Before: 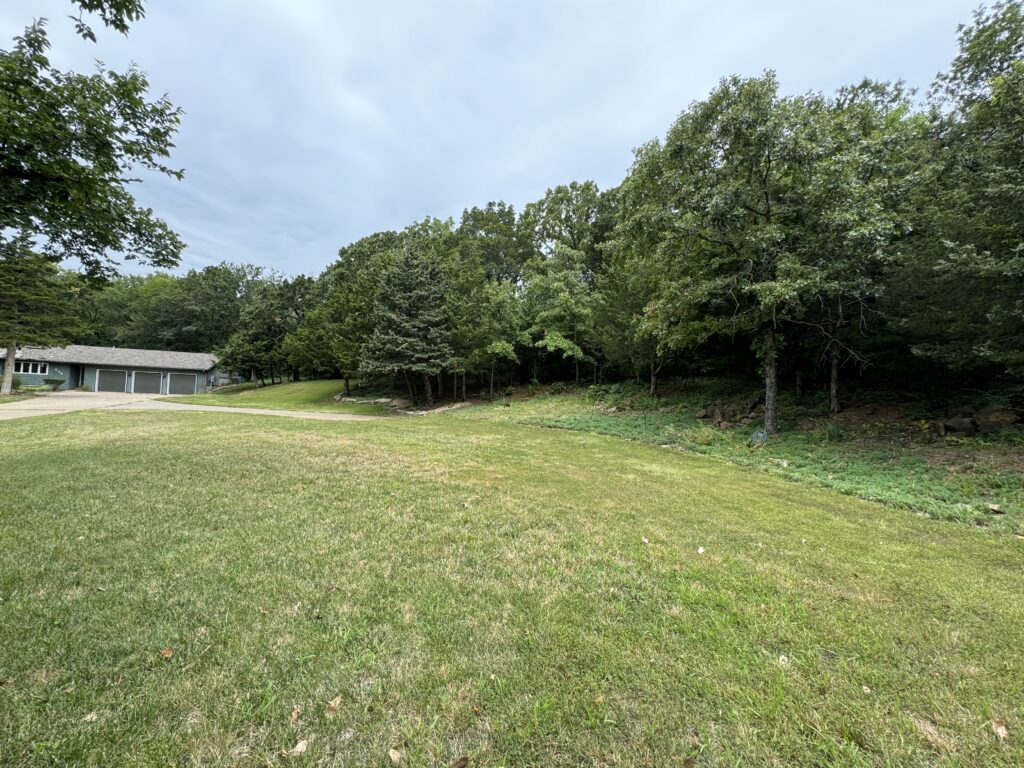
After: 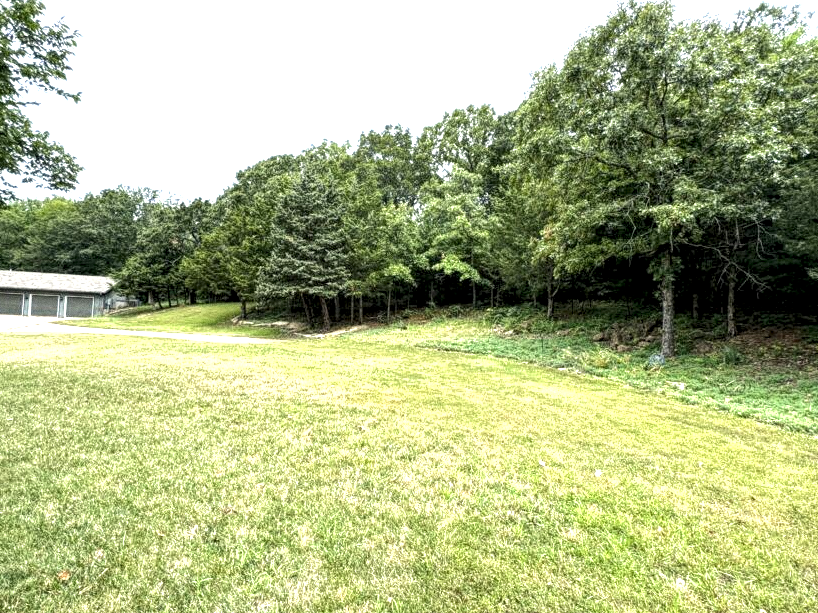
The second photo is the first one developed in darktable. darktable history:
local contrast: highlights 100%, shadows 100%, detail 200%, midtone range 0.2
color correction: highlights b* 3
grain: coarseness 0.09 ISO
exposure: black level correction 0, exposure 1.1 EV, compensate exposure bias true, compensate highlight preservation false
crop and rotate: left 10.071%, top 10.071%, right 10.02%, bottom 10.02%
